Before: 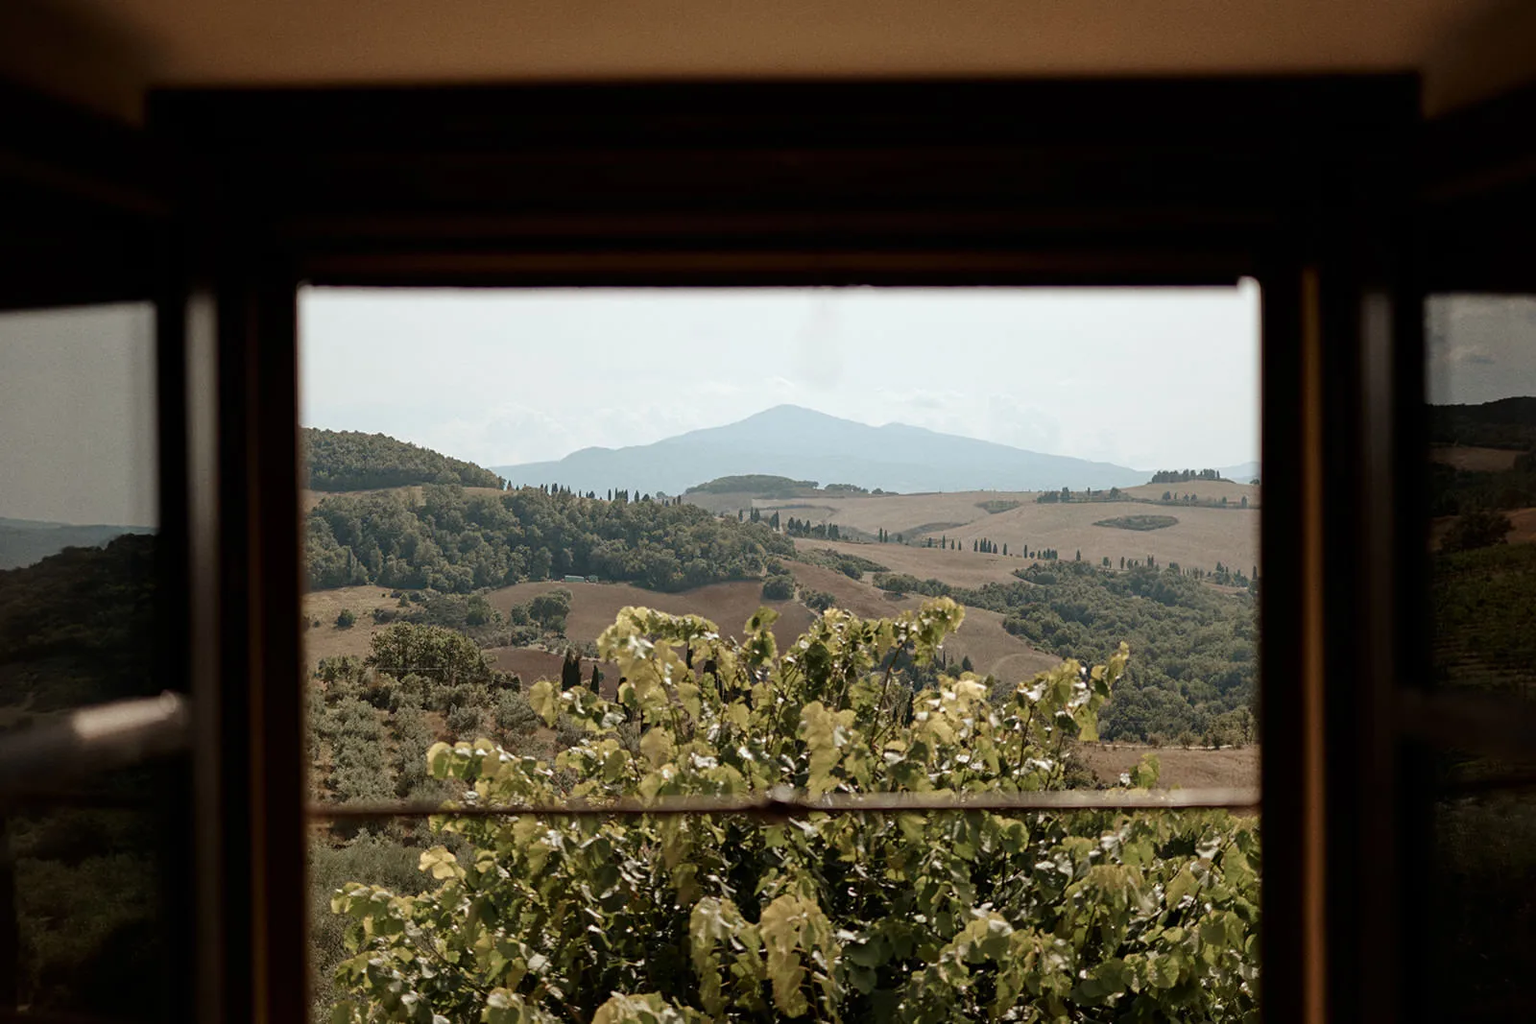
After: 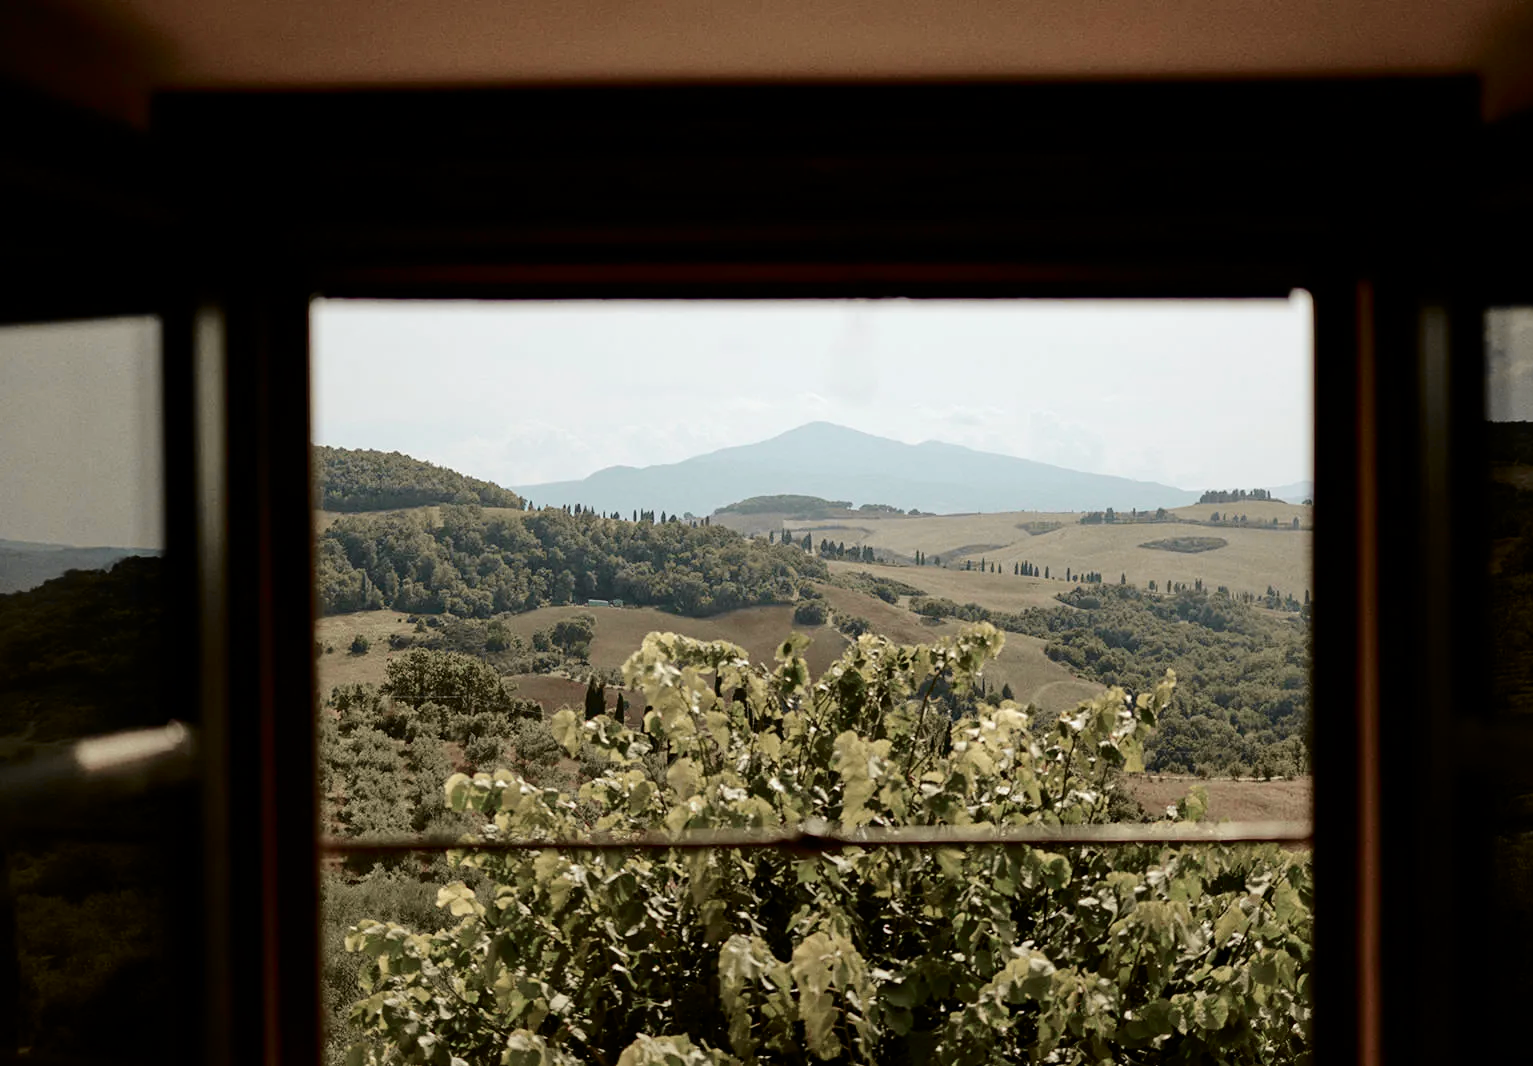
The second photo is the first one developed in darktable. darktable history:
tone curve: curves: ch0 [(0.003, 0) (0.066, 0.031) (0.163, 0.112) (0.264, 0.238) (0.395, 0.421) (0.517, 0.56) (0.684, 0.734) (0.791, 0.814) (1, 1)]; ch1 [(0, 0) (0.164, 0.115) (0.337, 0.332) (0.39, 0.398) (0.464, 0.461) (0.501, 0.5) (0.507, 0.5) (0.534, 0.532) (0.577, 0.59) (0.652, 0.681) (0.733, 0.749) (0.811, 0.796) (1, 1)]; ch2 [(0, 0) (0.337, 0.382) (0.464, 0.476) (0.501, 0.502) (0.527, 0.54) (0.551, 0.565) (0.6, 0.59) (0.687, 0.675) (1, 1)], color space Lab, independent channels, preserve colors none
crop: right 4.126%, bottom 0.031%
